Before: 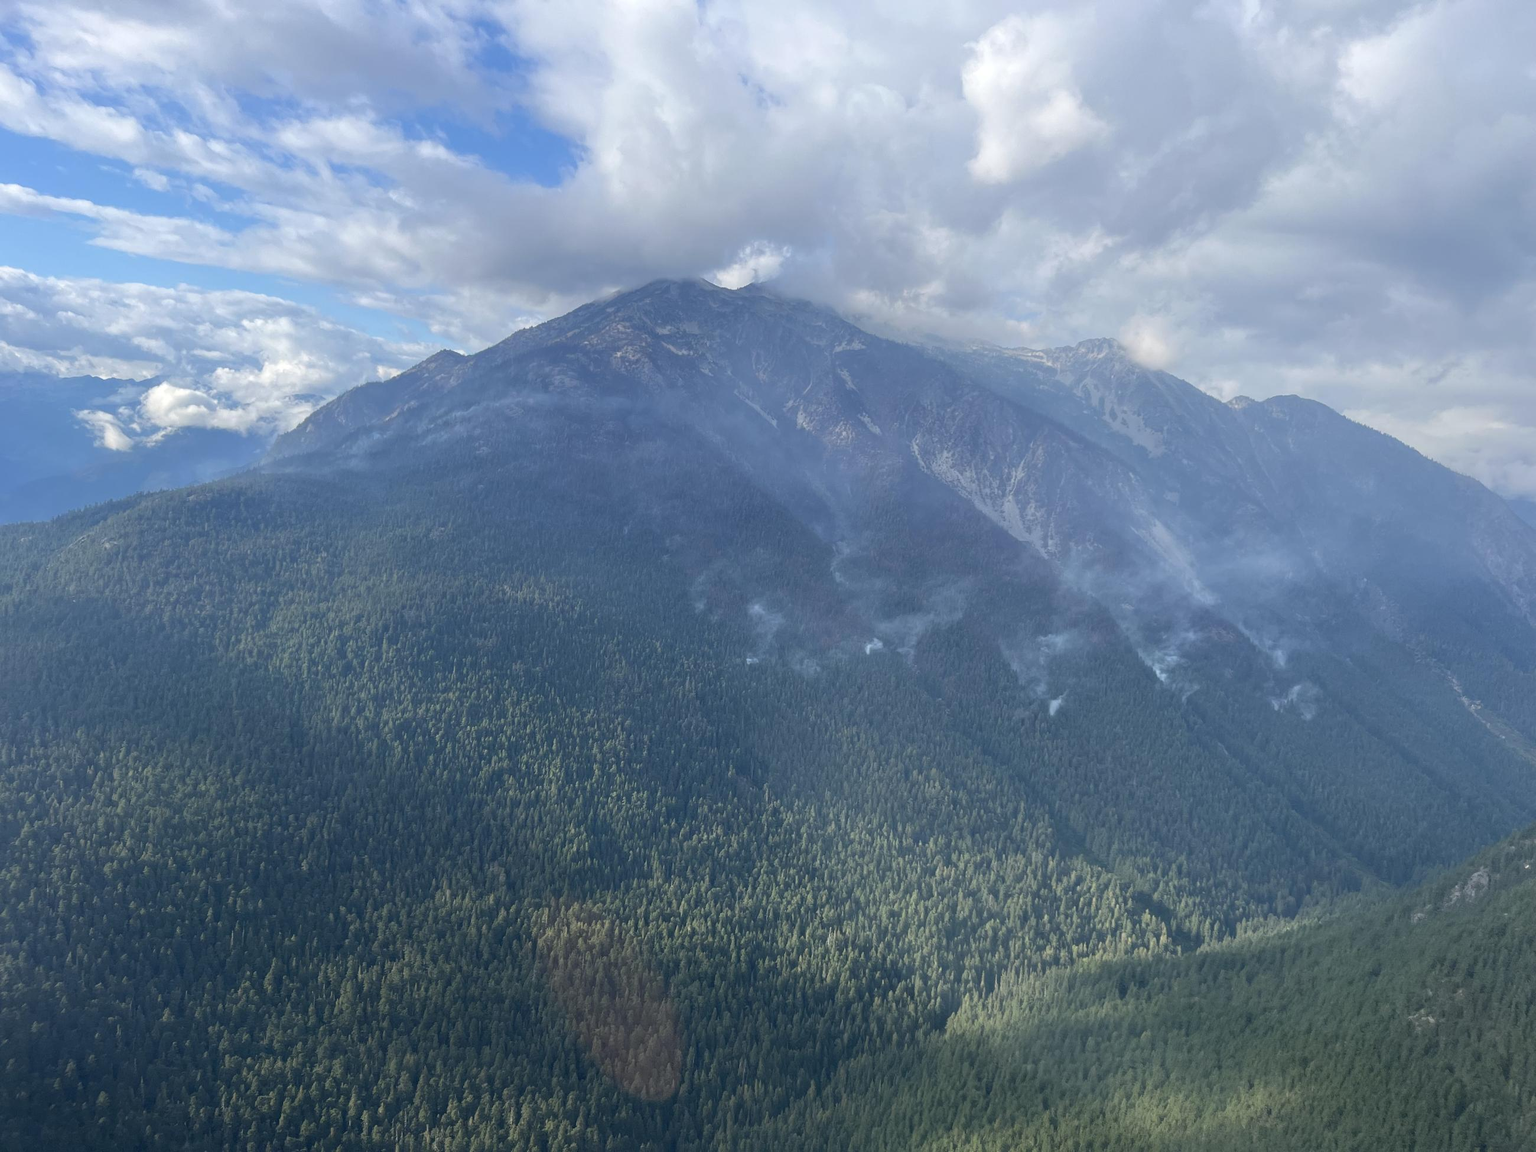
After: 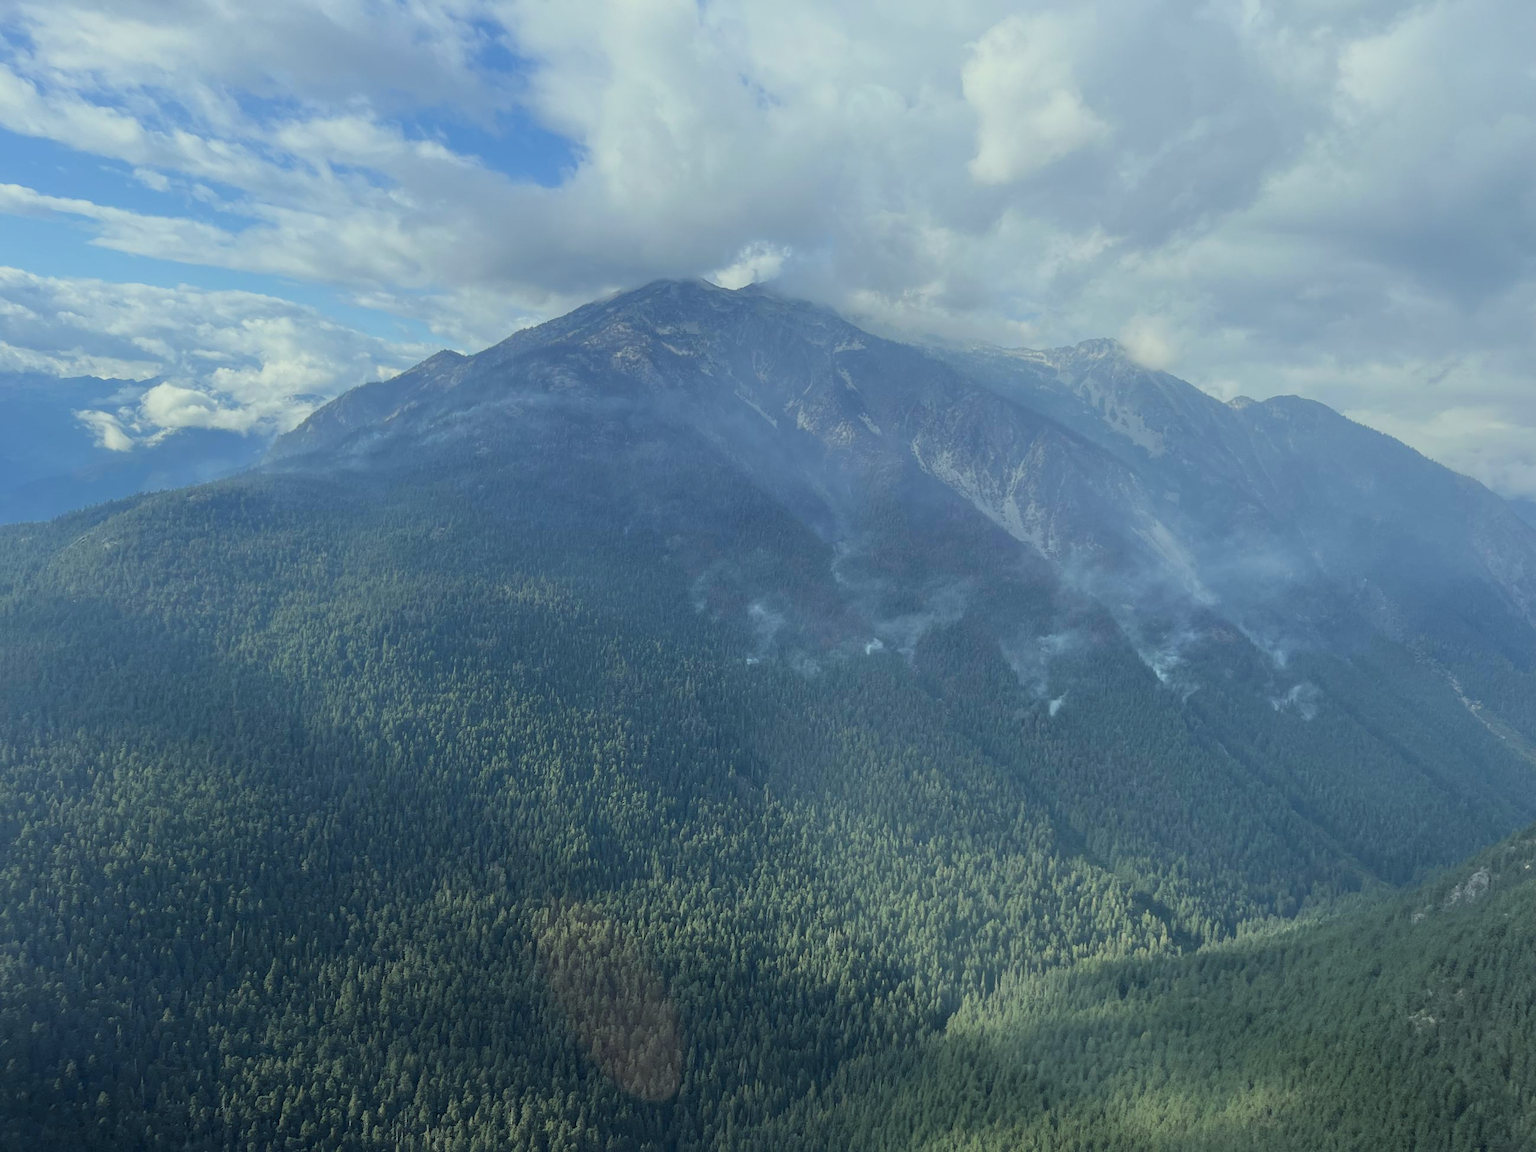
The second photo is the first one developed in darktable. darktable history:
filmic rgb: black relative exposure -7.92 EV, white relative exposure 4.13 EV, threshold 3 EV, hardness 4.02, latitude 51.22%, contrast 1.013, shadows ↔ highlights balance 5.35%, color science v5 (2021), contrast in shadows safe, contrast in highlights safe, enable highlight reconstruction true
color correction: highlights a* -8, highlights b* 3.1
white balance: emerald 1
